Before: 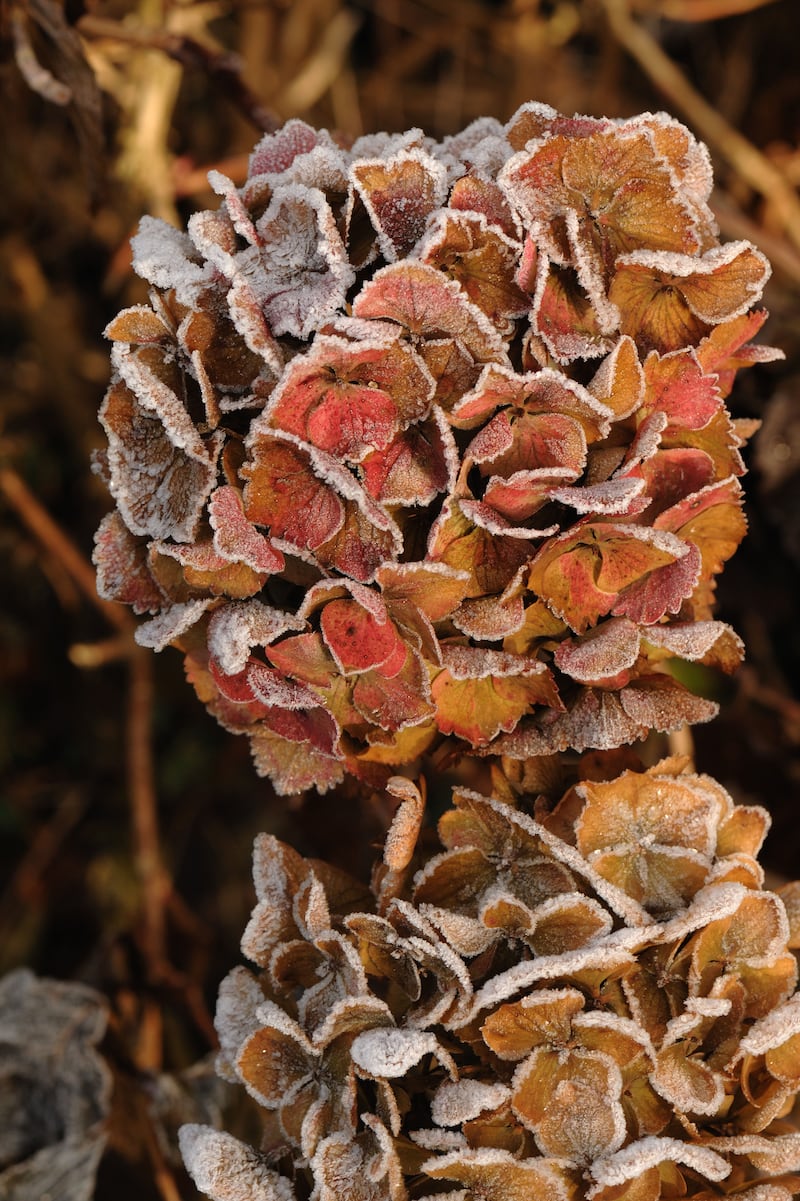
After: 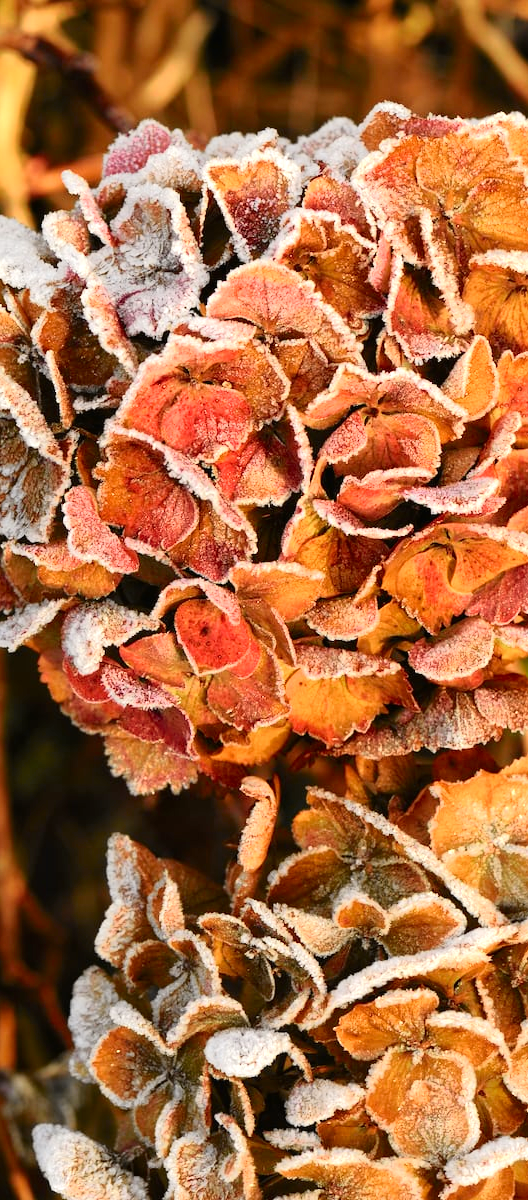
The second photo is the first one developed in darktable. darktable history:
exposure: exposure 0.6 EV, compensate highlight preservation false
crop and rotate: left 18.442%, right 15.508%
tone curve: curves: ch0 [(0, 0.006) (0.037, 0.022) (0.123, 0.105) (0.19, 0.173) (0.277, 0.279) (0.474, 0.517) (0.597, 0.662) (0.687, 0.774) (0.855, 0.891) (1, 0.982)]; ch1 [(0, 0) (0.243, 0.245) (0.422, 0.415) (0.493, 0.495) (0.508, 0.503) (0.544, 0.552) (0.557, 0.582) (0.626, 0.672) (0.694, 0.732) (1, 1)]; ch2 [(0, 0) (0.249, 0.216) (0.356, 0.329) (0.424, 0.442) (0.476, 0.483) (0.498, 0.5) (0.517, 0.519) (0.532, 0.539) (0.562, 0.596) (0.614, 0.662) (0.706, 0.757) (0.808, 0.809) (0.991, 0.968)], color space Lab, independent channels, preserve colors none
